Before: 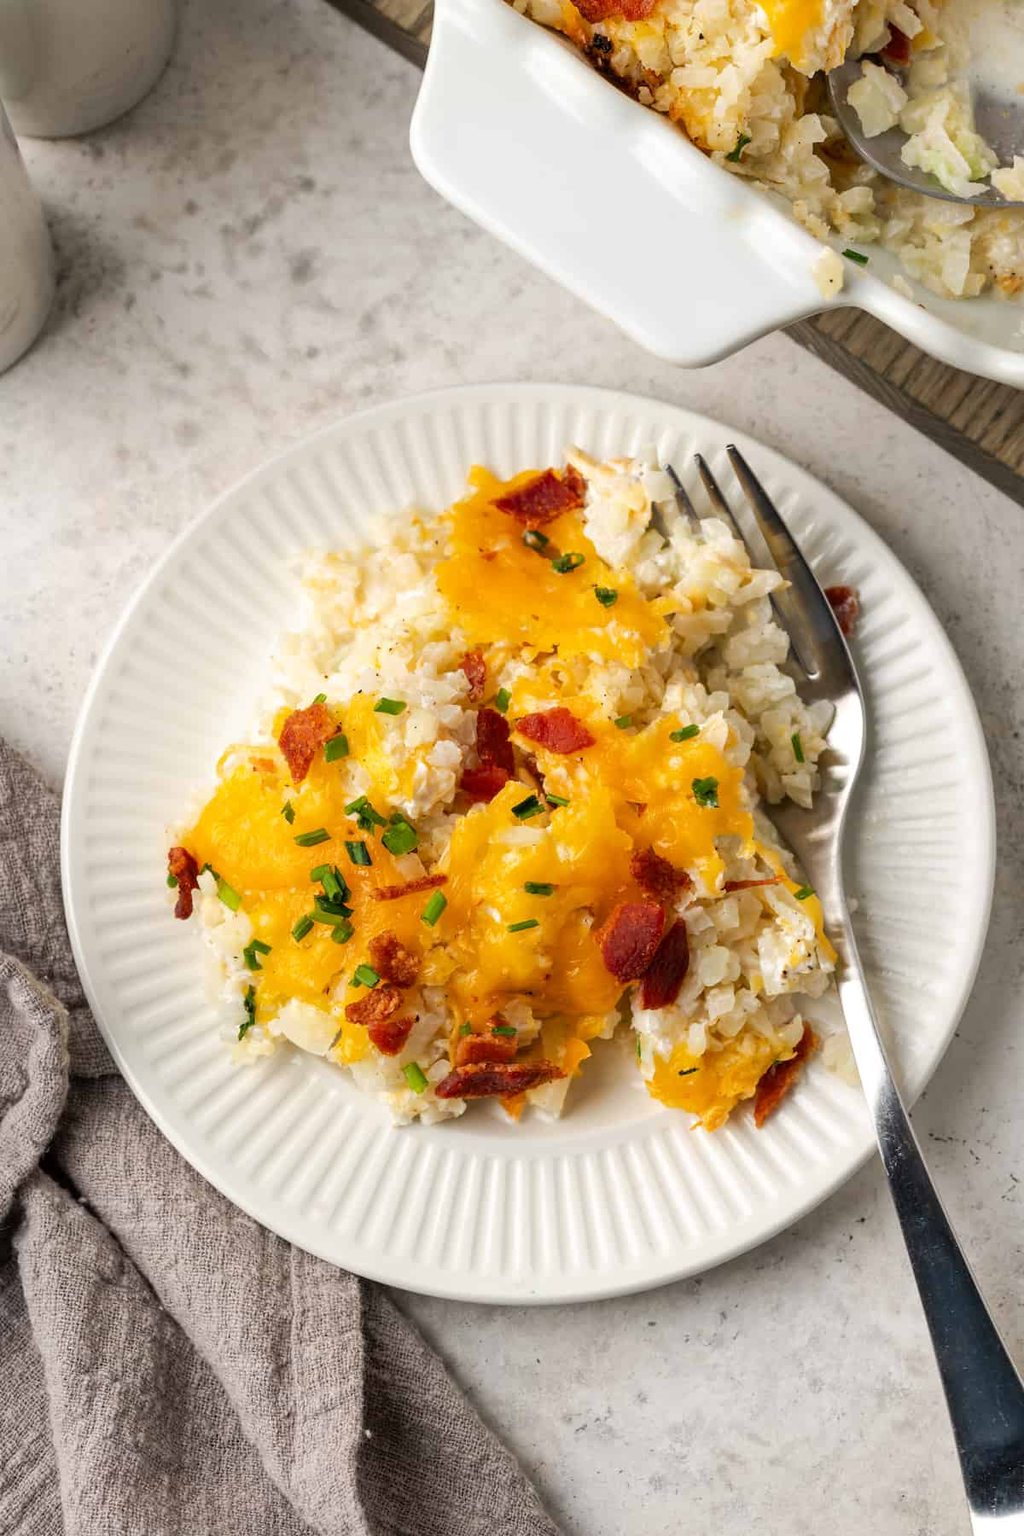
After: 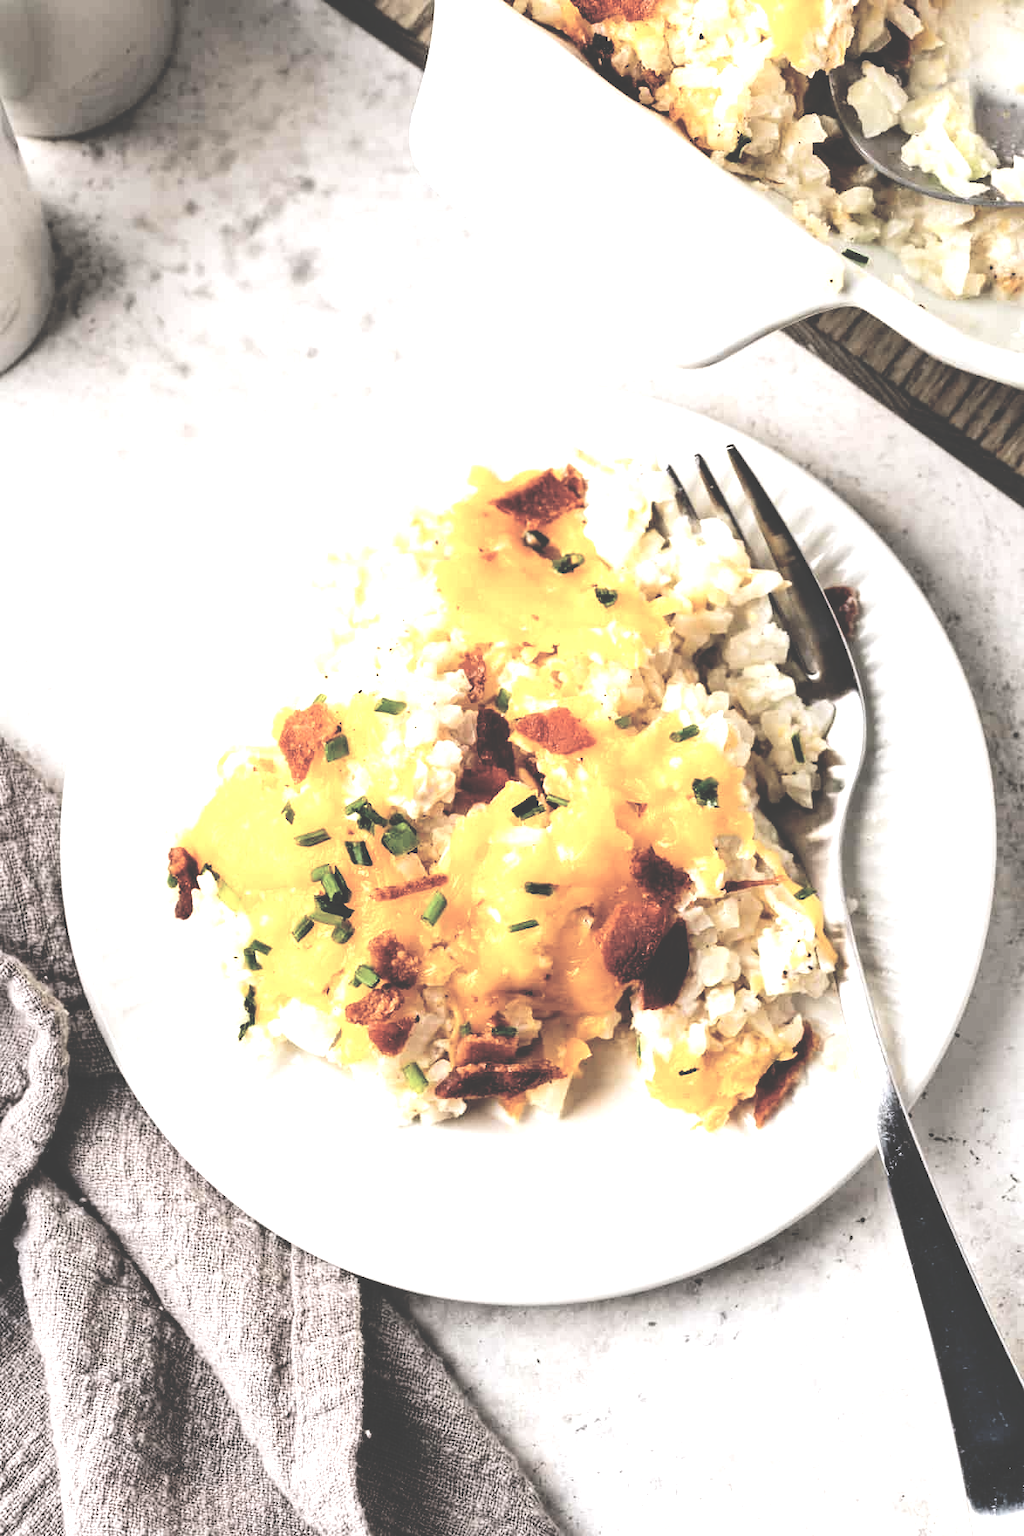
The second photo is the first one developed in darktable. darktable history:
tone equalizer: -8 EV -0.75 EV, -7 EV -0.7 EV, -6 EV -0.6 EV, -5 EV -0.4 EV, -3 EV 0.4 EV, -2 EV 0.6 EV, -1 EV 0.7 EV, +0 EV 0.75 EV, edges refinement/feathering 500, mask exposure compensation -1.57 EV, preserve details no
exposure: black level correction 0.005, exposure 0.417 EV, compensate highlight preservation false
base curve: curves: ch0 [(0, 0.02) (0.083, 0.036) (1, 1)], preserve colors none
contrast brightness saturation: brightness 0.18, saturation -0.5
white balance: red 1.004, blue 1.024
